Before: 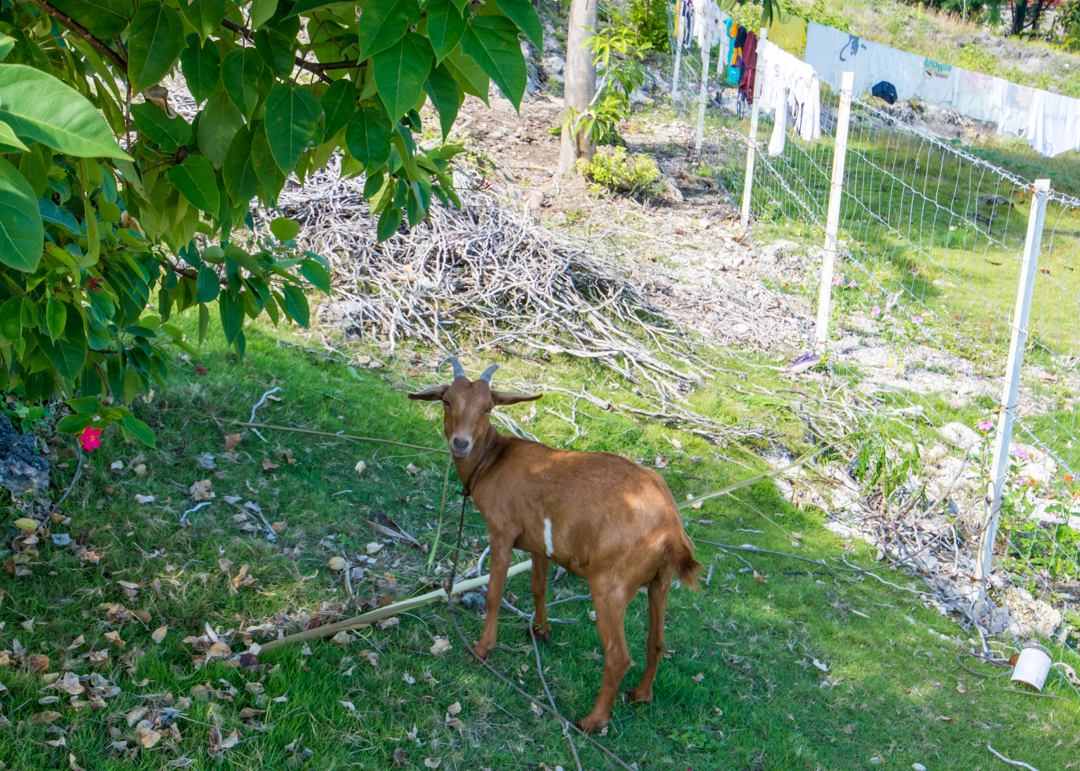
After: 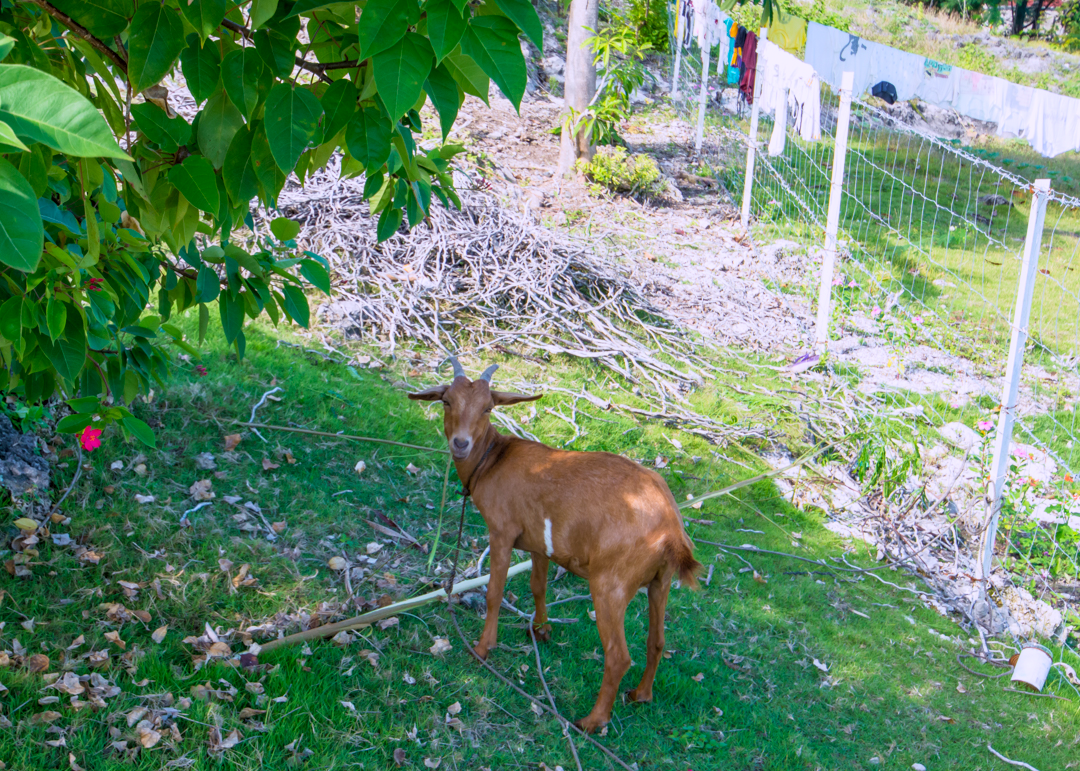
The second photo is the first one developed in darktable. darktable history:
white balance: red 1.004, blue 1.096
tone curve: curves: ch0 [(0.013, 0) (0.061, 0.068) (0.239, 0.256) (0.502, 0.505) (0.683, 0.676) (0.761, 0.773) (0.858, 0.858) (0.987, 0.945)]; ch1 [(0, 0) (0.172, 0.123) (0.304, 0.267) (0.414, 0.395) (0.472, 0.473) (0.502, 0.508) (0.521, 0.528) (0.583, 0.595) (0.654, 0.673) (0.728, 0.761) (1, 1)]; ch2 [(0, 0) (0.411, 0.424) (0.485, 0.476) (0.502, 0.502) (0.553, 0.557) (0.57, 0.576) (1, 1)], color space Lab, independent channels, preserve colors none
